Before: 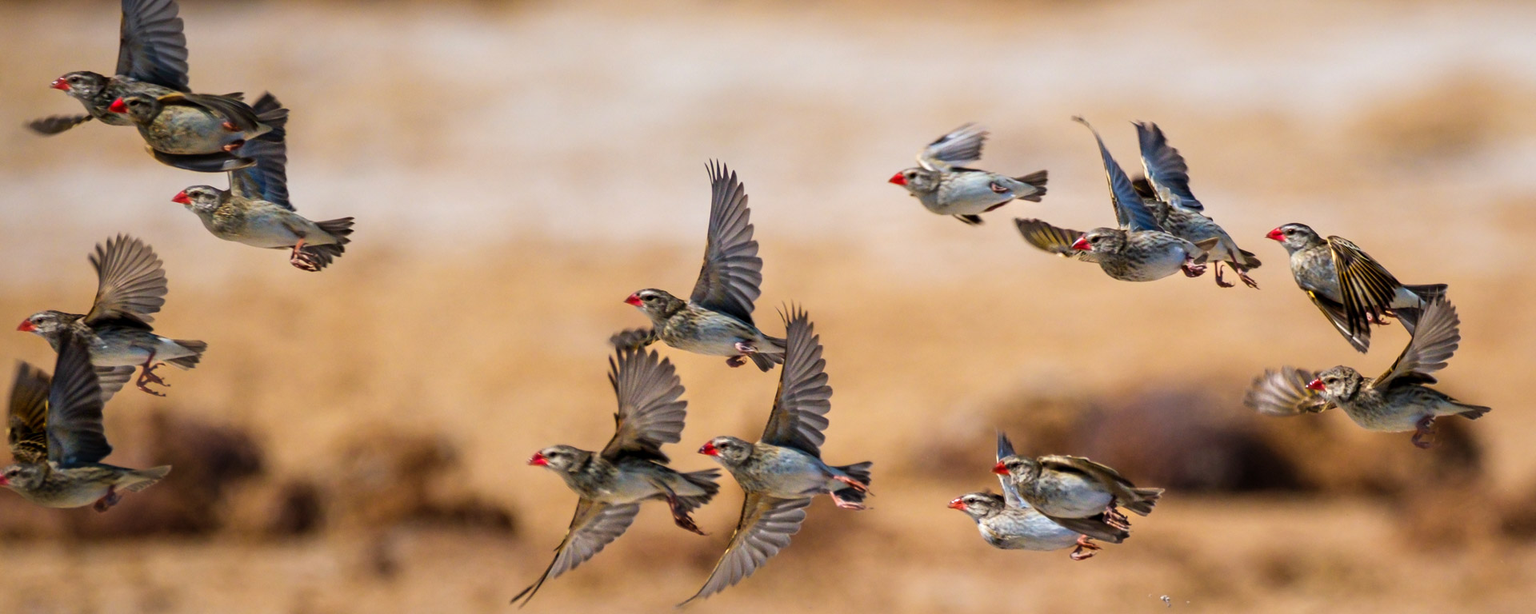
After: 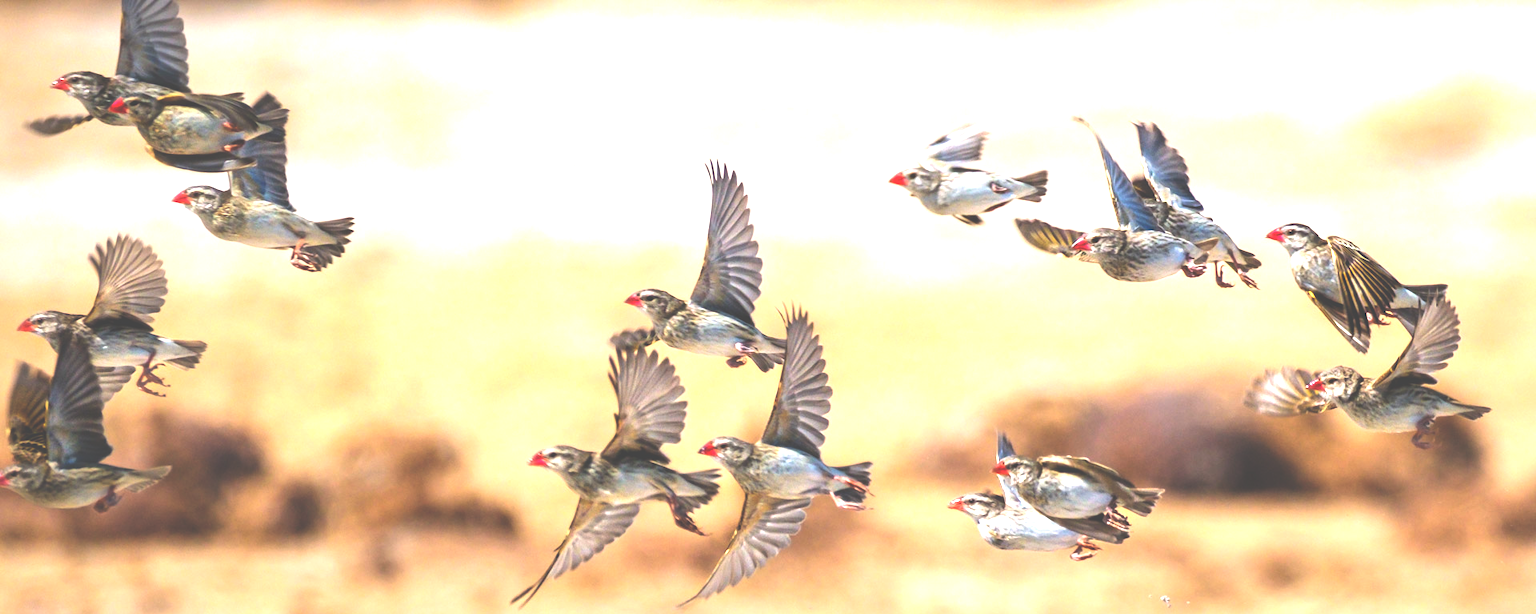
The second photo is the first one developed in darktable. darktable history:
white balance: emerald 1
exposure: black level correction -0.023, exposure 1.397 EV, compensate highlight preservation false
